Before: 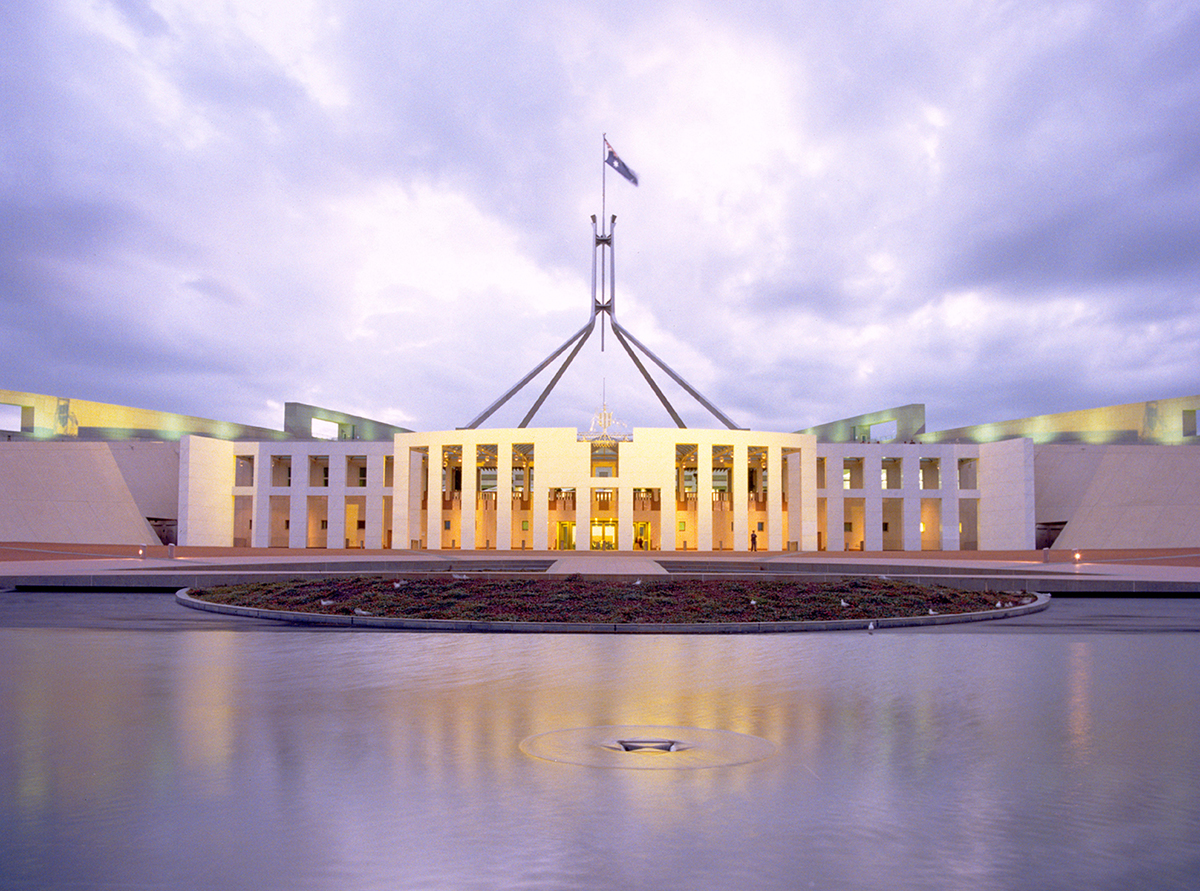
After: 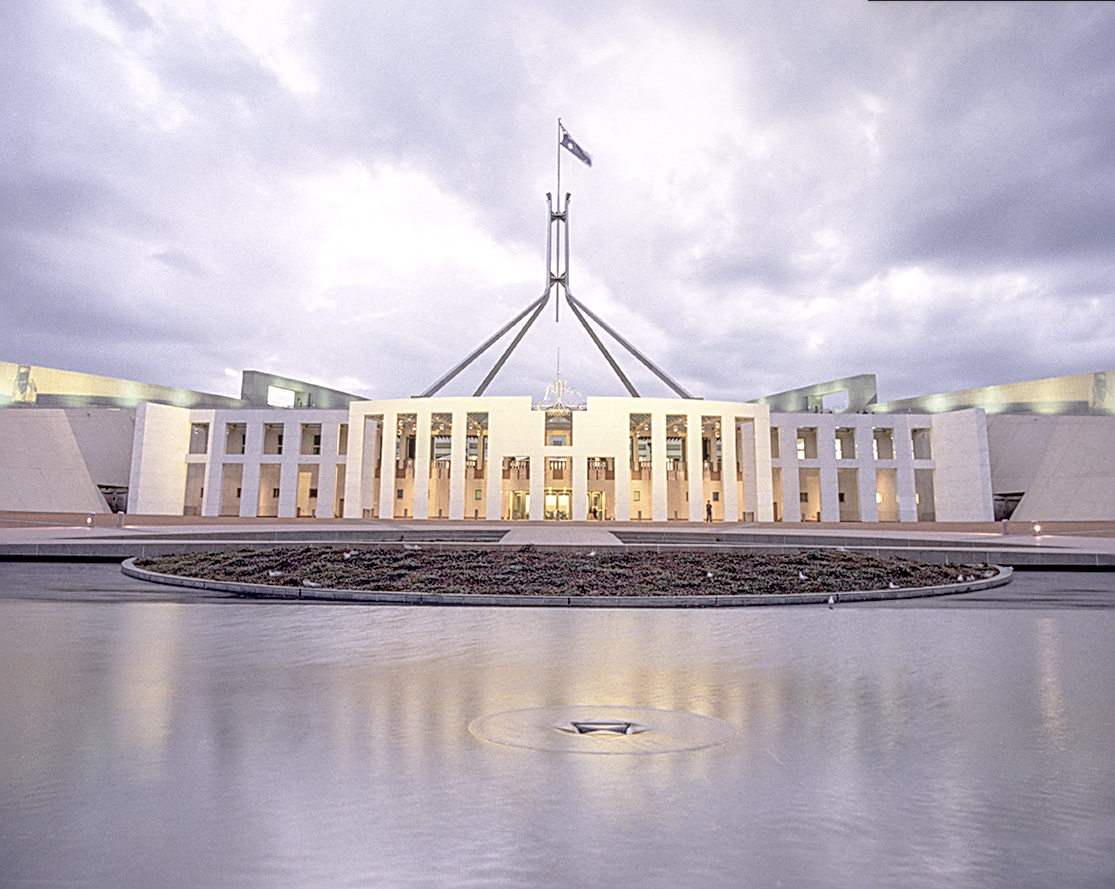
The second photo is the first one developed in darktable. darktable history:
sharpen: radius 2.584, amount 0.688
rotate and perspective: rotation 0.215°, lens shift (vertical) -0.139, crop left 0.069, crop right 0.939, crop top 0.002, crop bottom 0.996
local contrast: highlights 0%, shadows 0%, detail 133%
contrast brightness saturation: brightness 0.18, saturation -0.5
